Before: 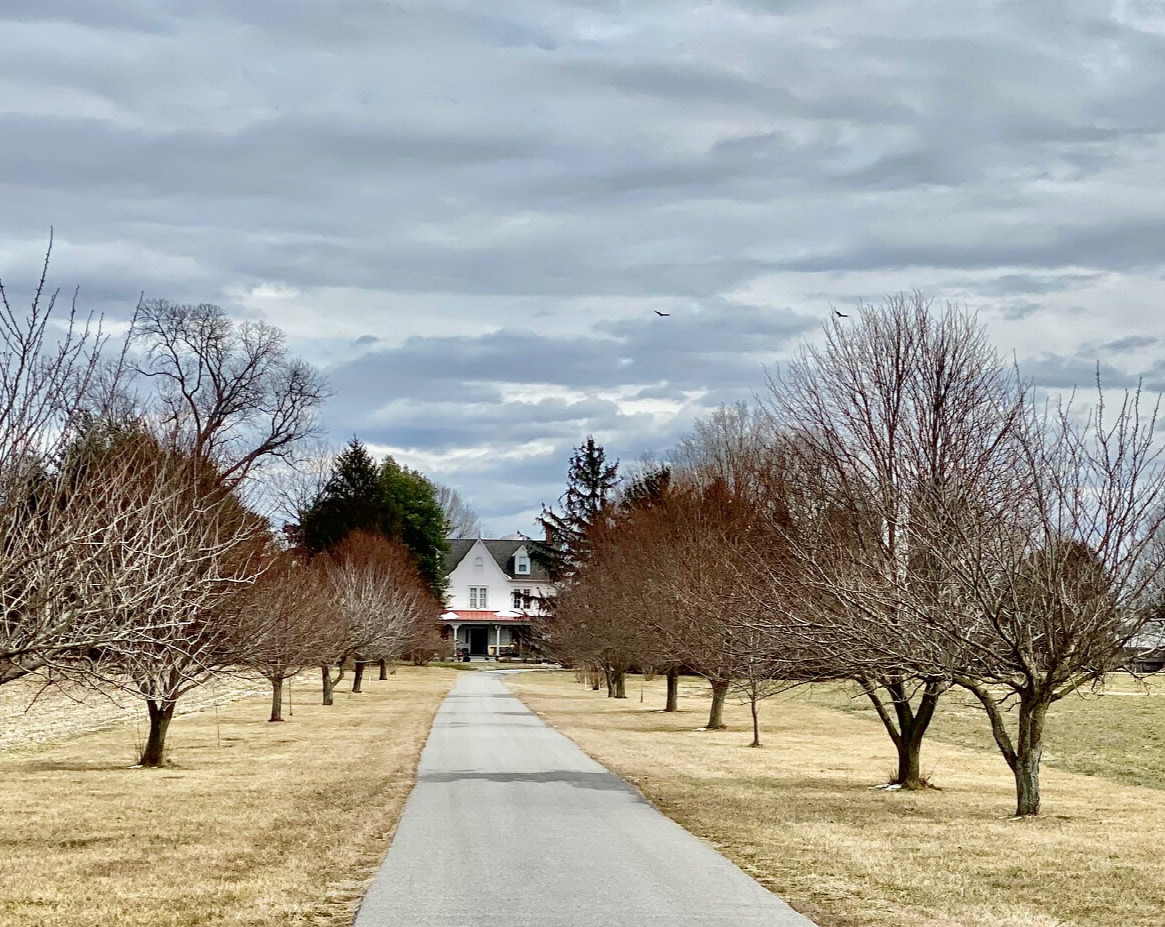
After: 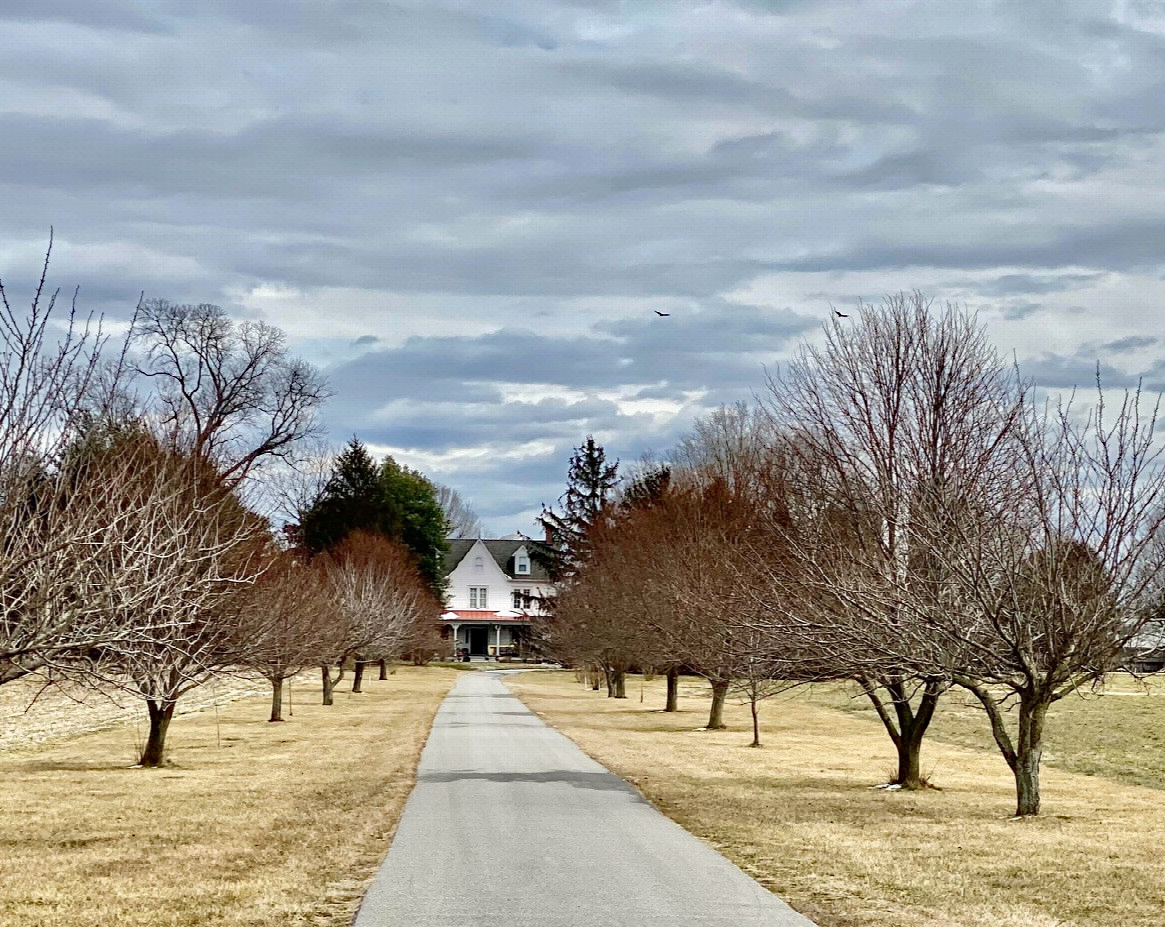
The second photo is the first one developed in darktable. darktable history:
haze removal: compatibility mode true, adaptive false
color calibration: illuminant same as pipeline (D50), adaptation XYZ, x 0.346, y 0.357, temperature 5008.42 K
